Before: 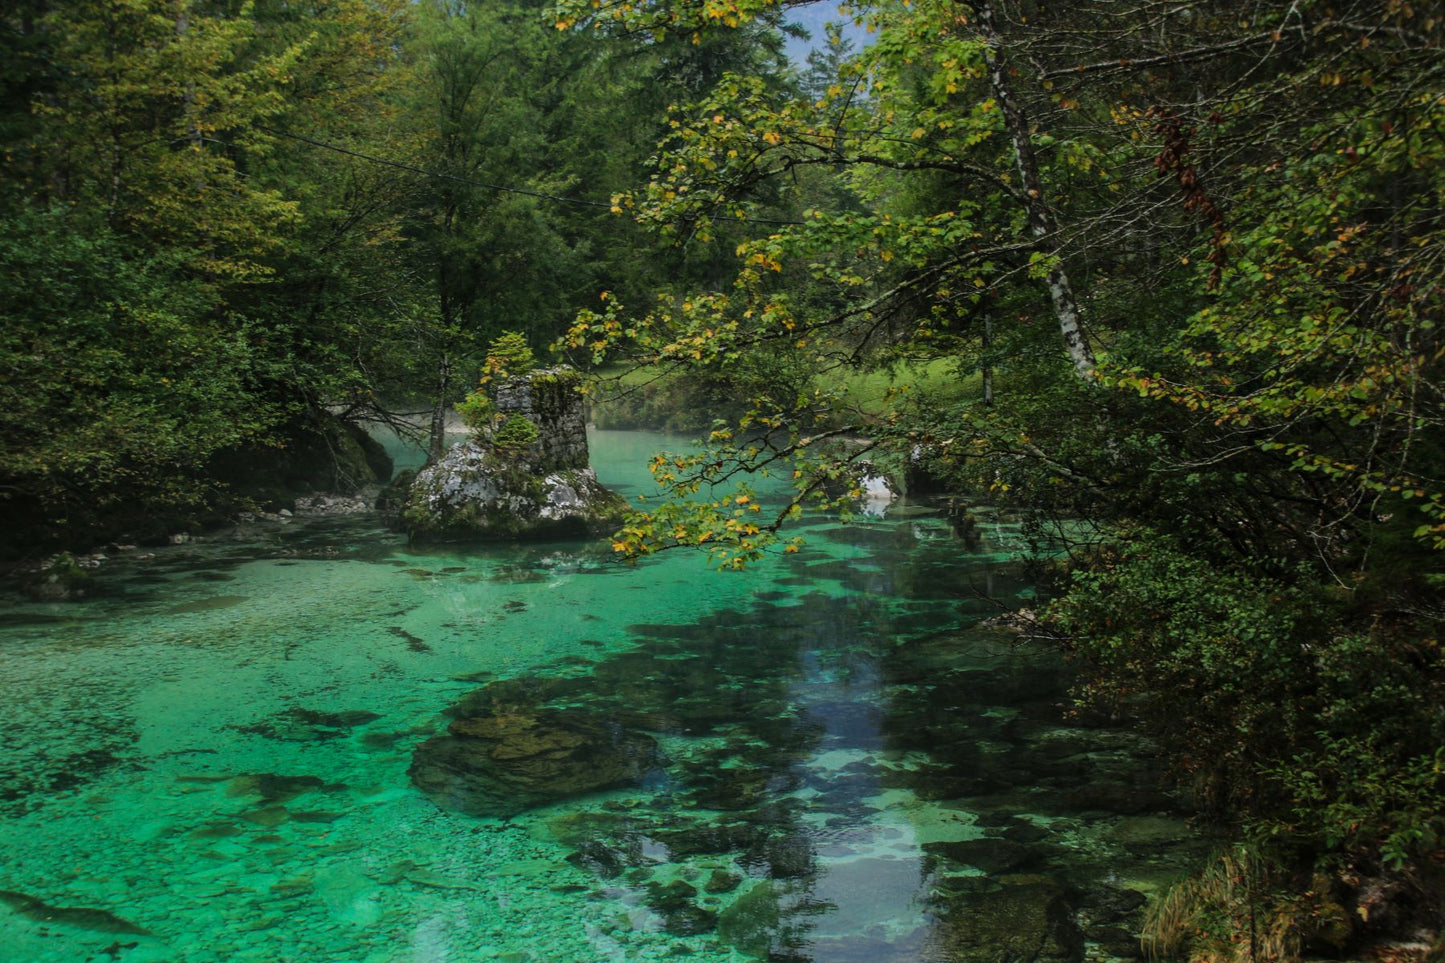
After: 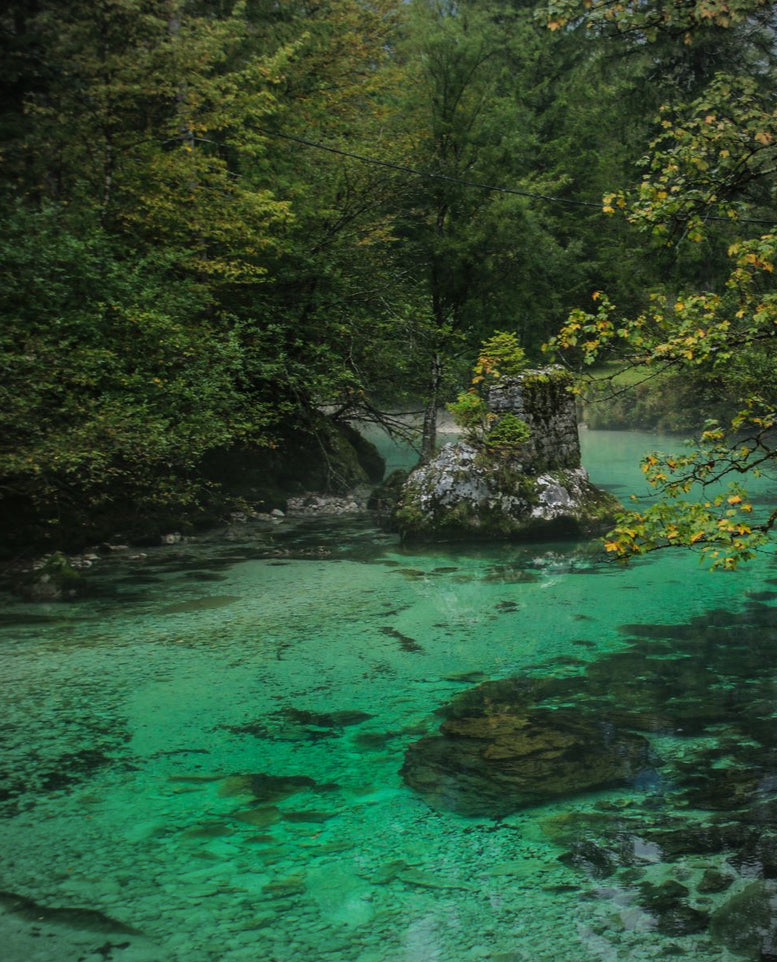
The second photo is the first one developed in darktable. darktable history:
crop: left 0.587%, right 45.588%, bottom 0.086%
vignetting: on, module defaults
